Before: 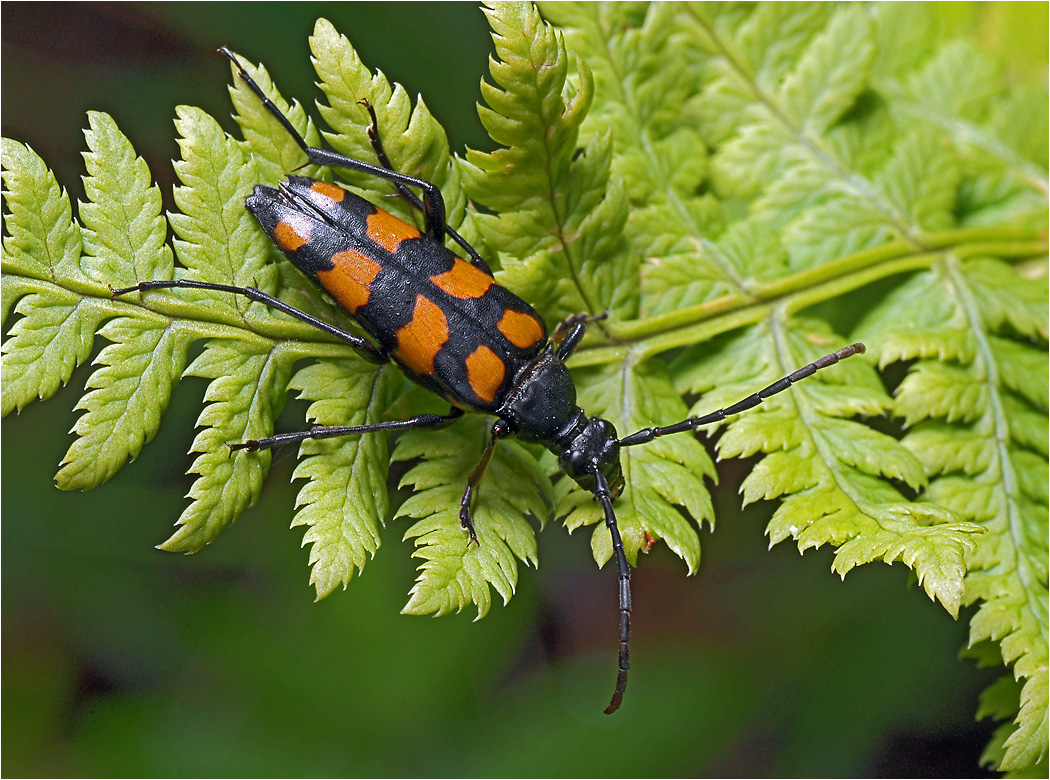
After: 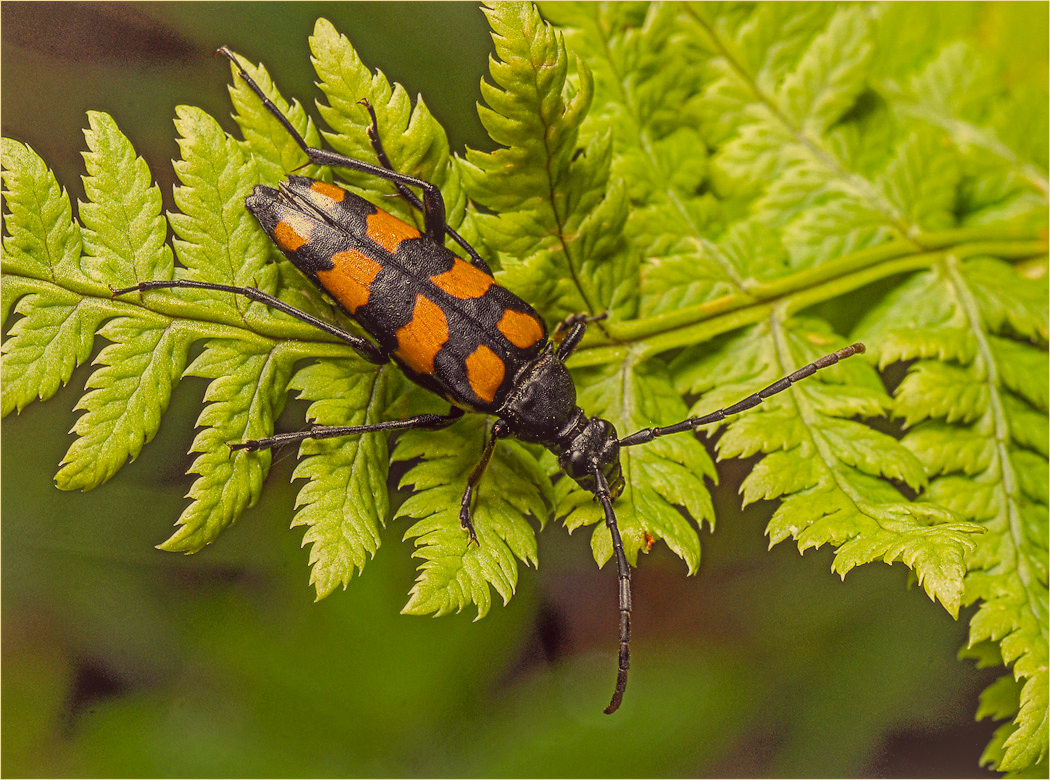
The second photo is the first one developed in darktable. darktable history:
color correction: highlights a* -0.482, highlights b* 40, shadows a* 9.8, shadows b* -0.161
local contrast: highlights 66%, shadows 33%, detail 166%, midtone range 0.2
filmic rgb: black relative exposure -7.65 EV, hardness 4.02, contrast 1.1, highlights saturation mix -30%
